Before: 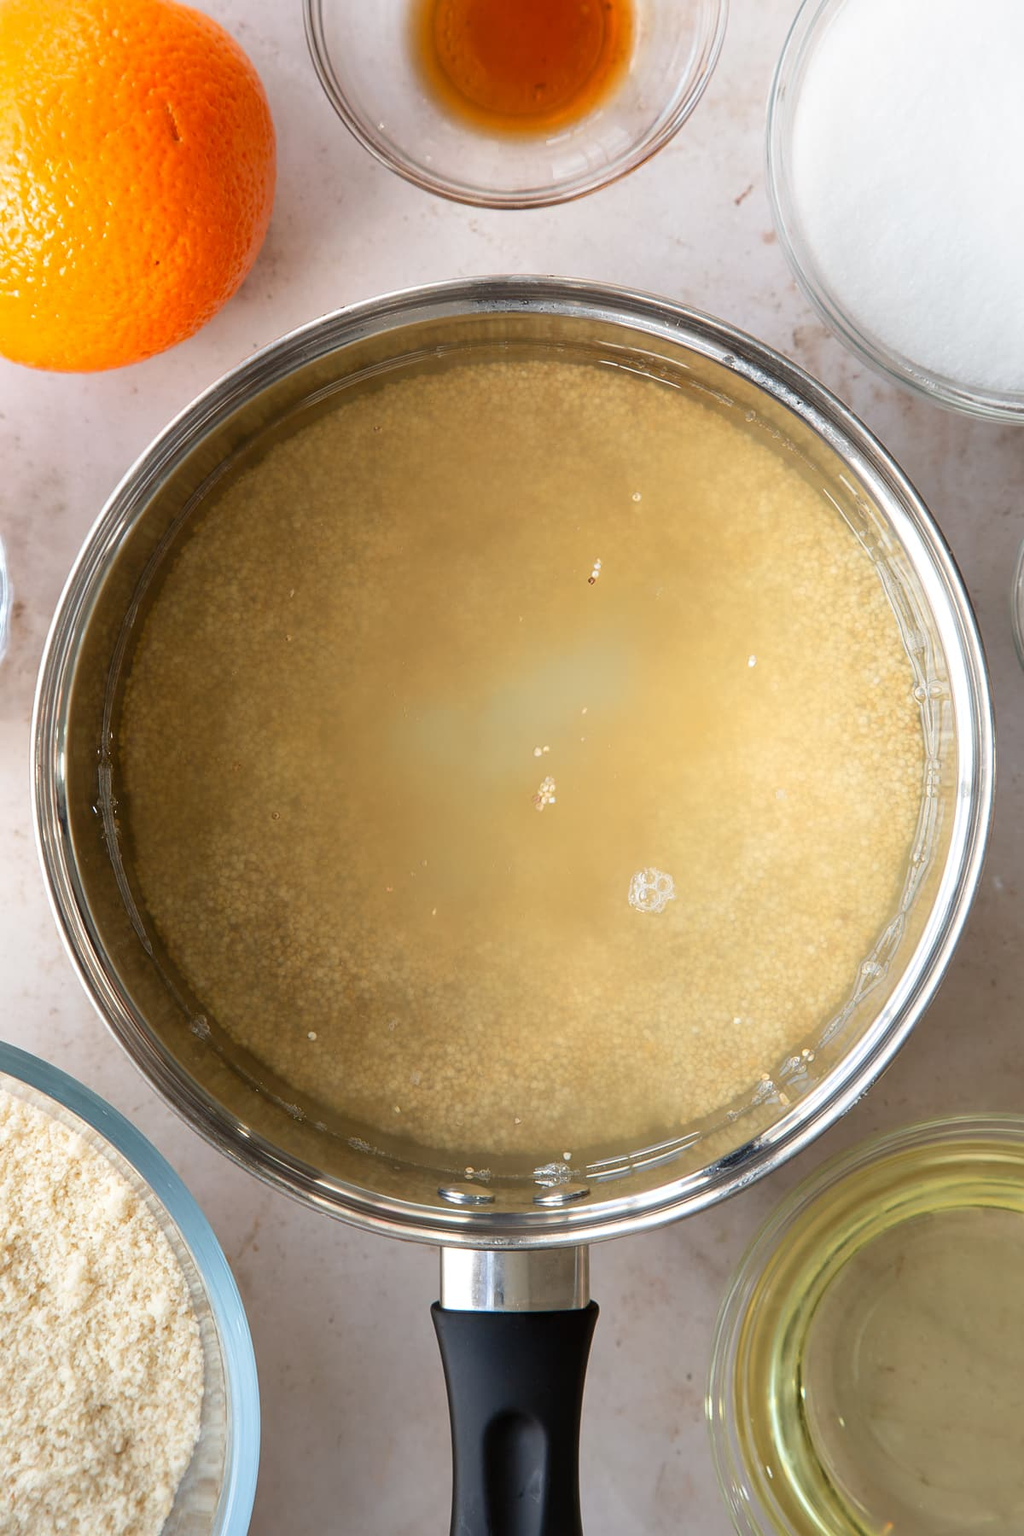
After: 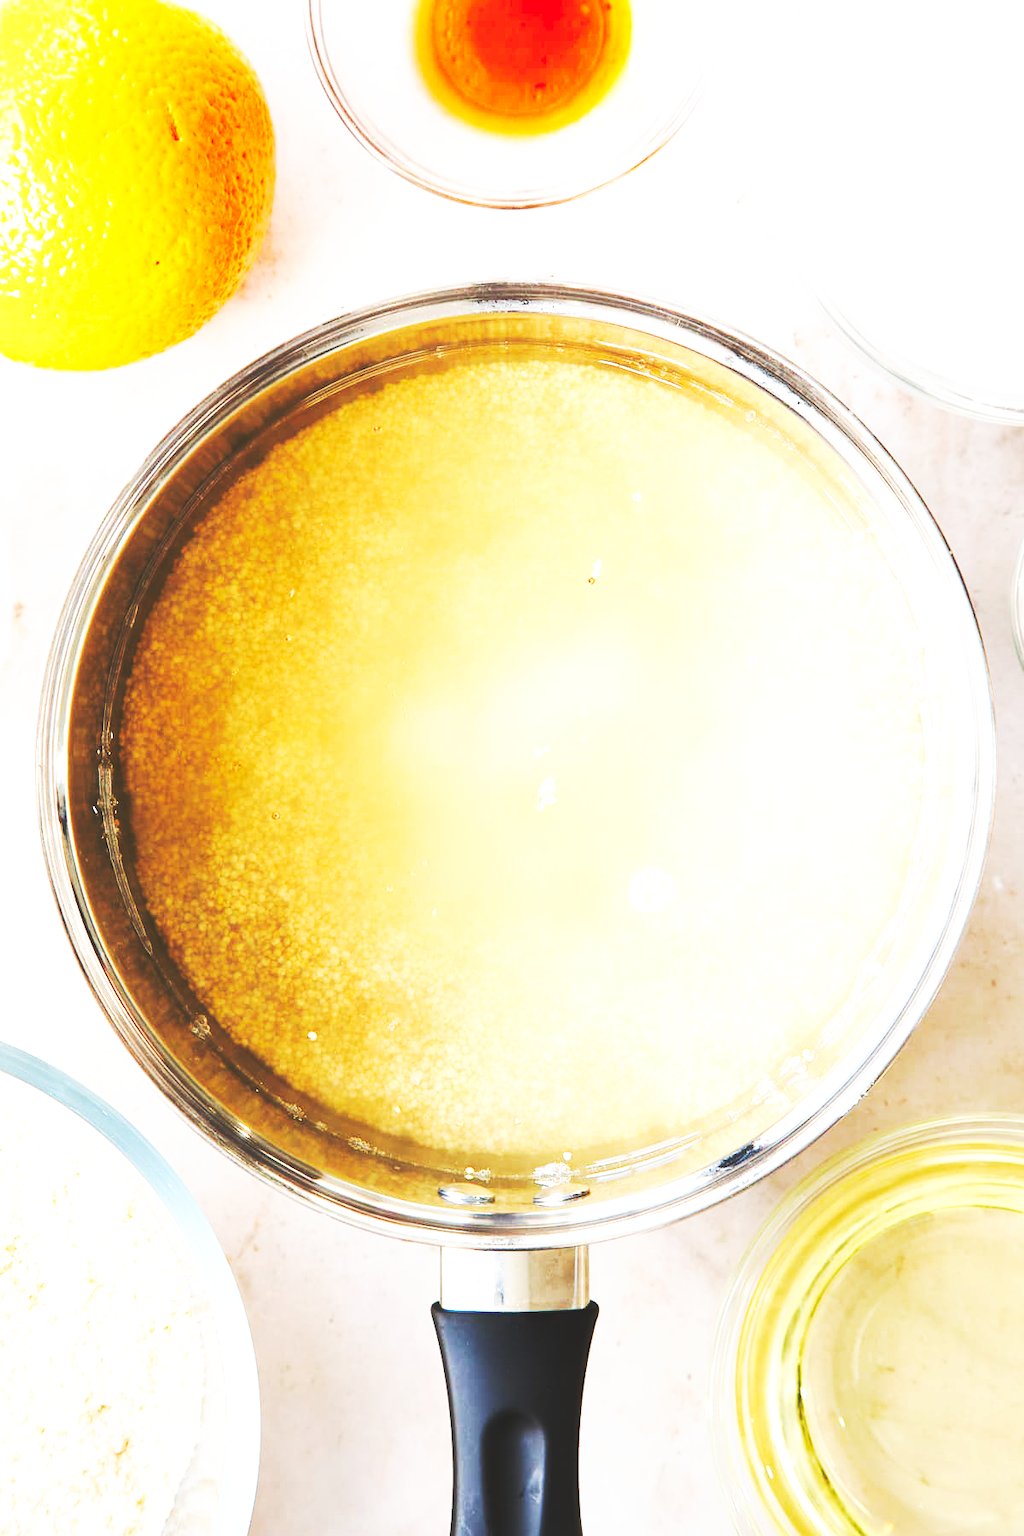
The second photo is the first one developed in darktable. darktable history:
exposure: exposure 0.766 EV, compensate highlight preservation false
base curve: curves: ch0 [(0, 0.015) (0.085, 0.116) (0.134, 0.298) (0.19, 0.545) (0.296, 0.764) (0.599, 0.982) (1, 1)], preserve colors none
